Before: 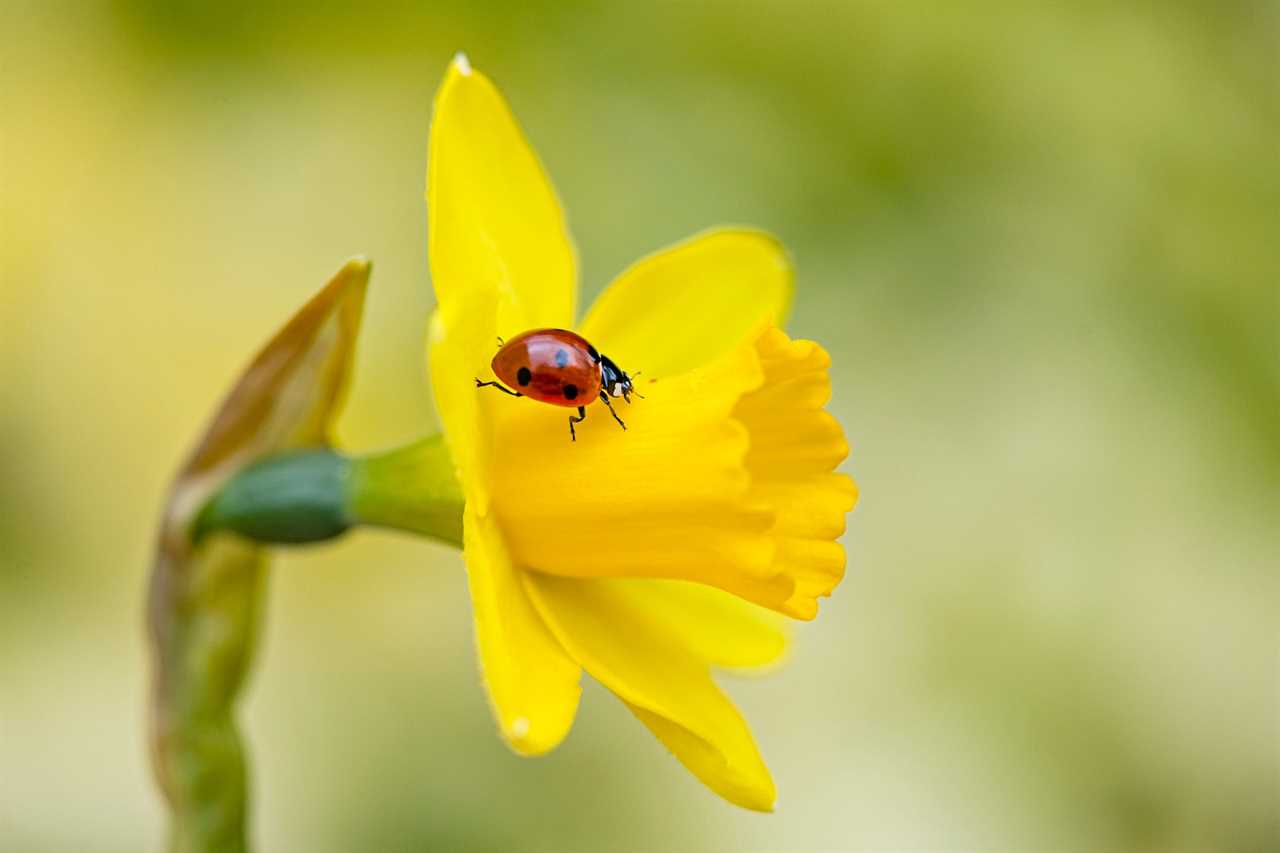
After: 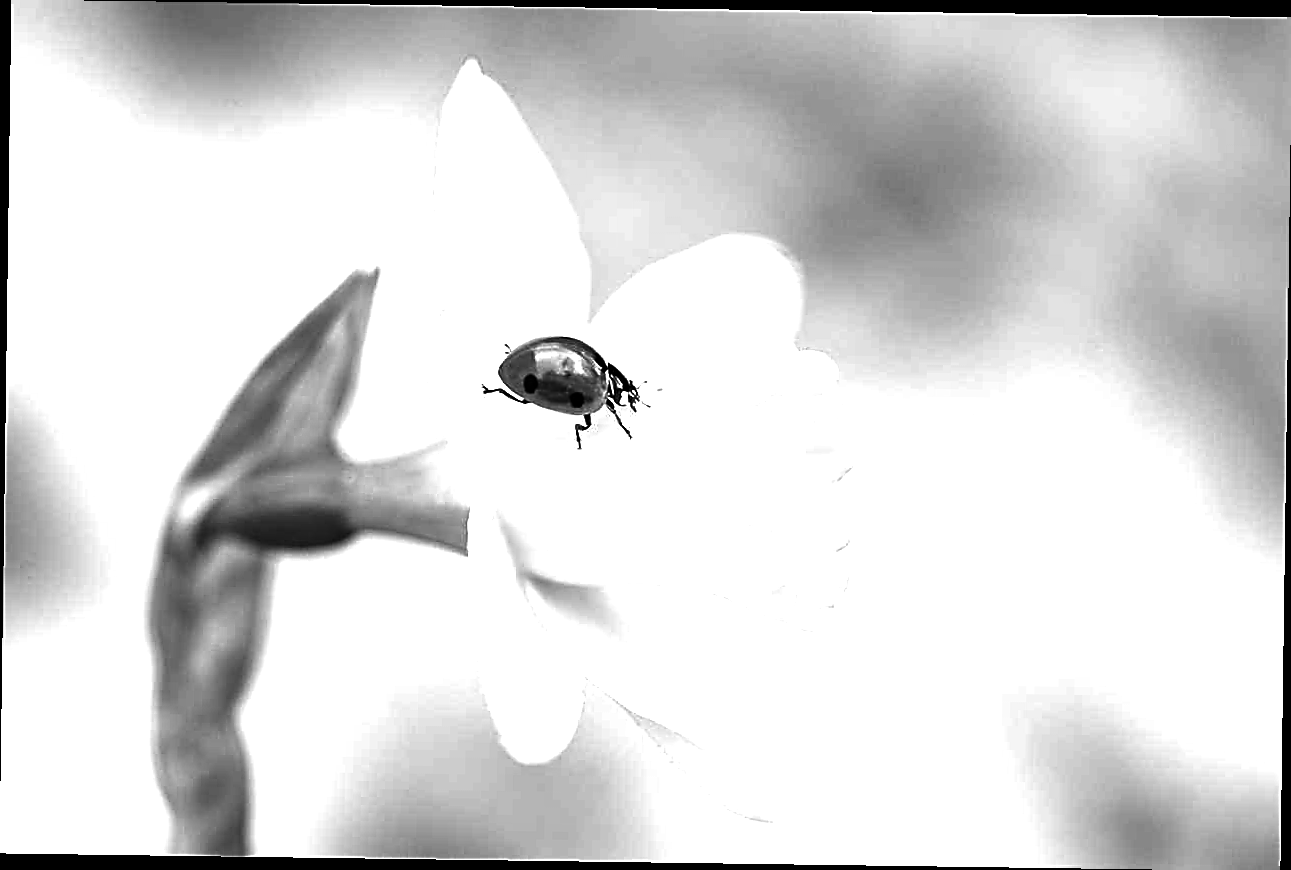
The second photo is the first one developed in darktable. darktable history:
exposure: black level correction 0, exposure 1.2 EV, compensate exposure bias true, compensate highlight preservation false
contrast brightness saturation: contrast -0.03, brightness -0.59, saturation -1
sharpen: radius 1.4, amount 1.25, threshold 0.7
levels: levels [0, 0.492, 0.984]
rotate and perspective: rotation 0.8°, automatic cropping off
